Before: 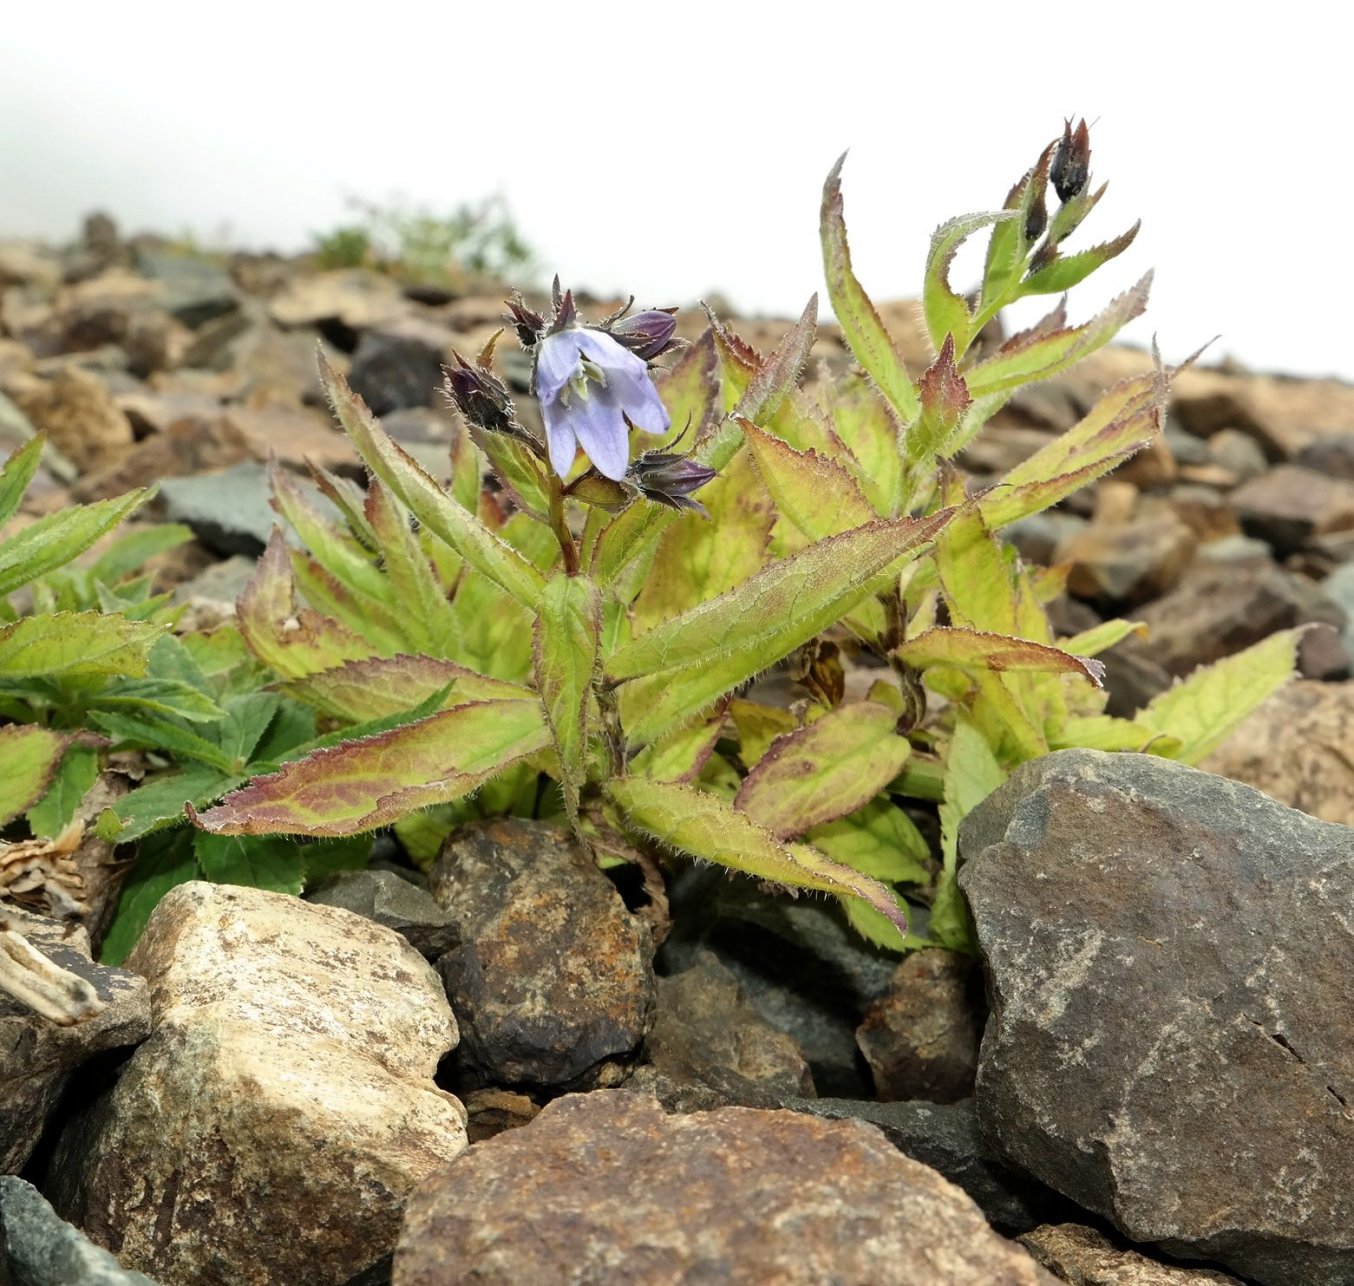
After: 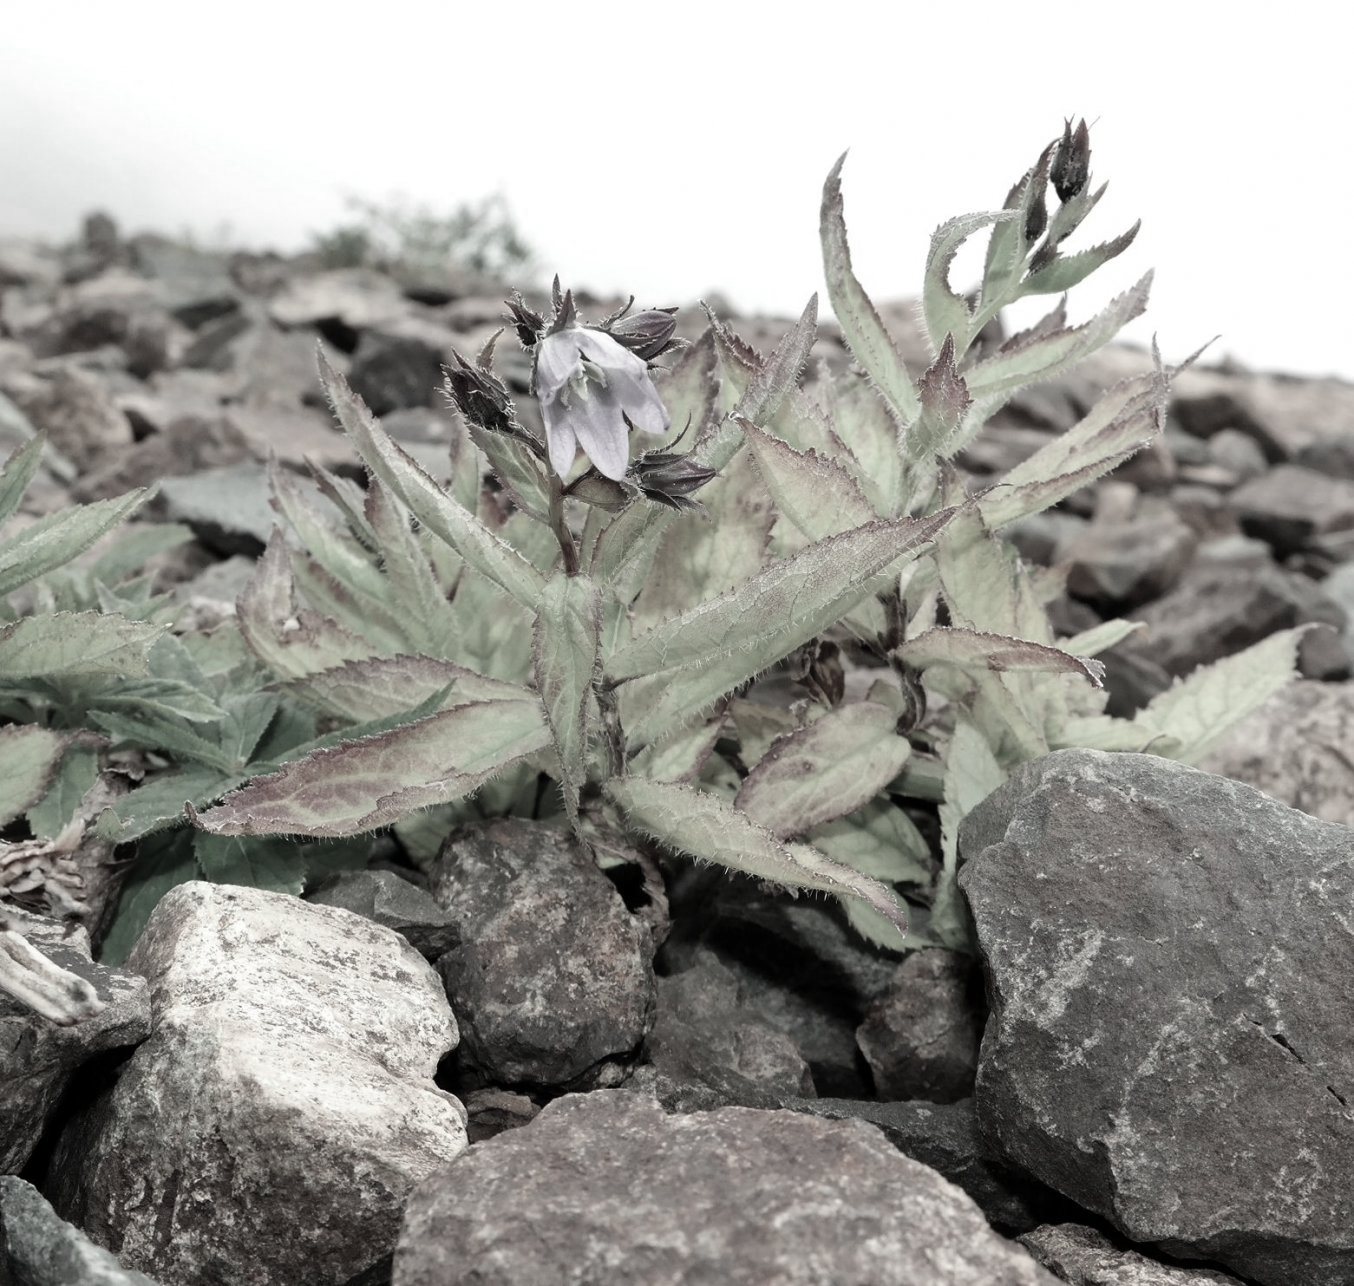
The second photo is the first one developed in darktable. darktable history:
rotate and perspective: automatic cropping off
color contrast: green-magenta contrast 0.3, blue-yellow contrast 0.15
